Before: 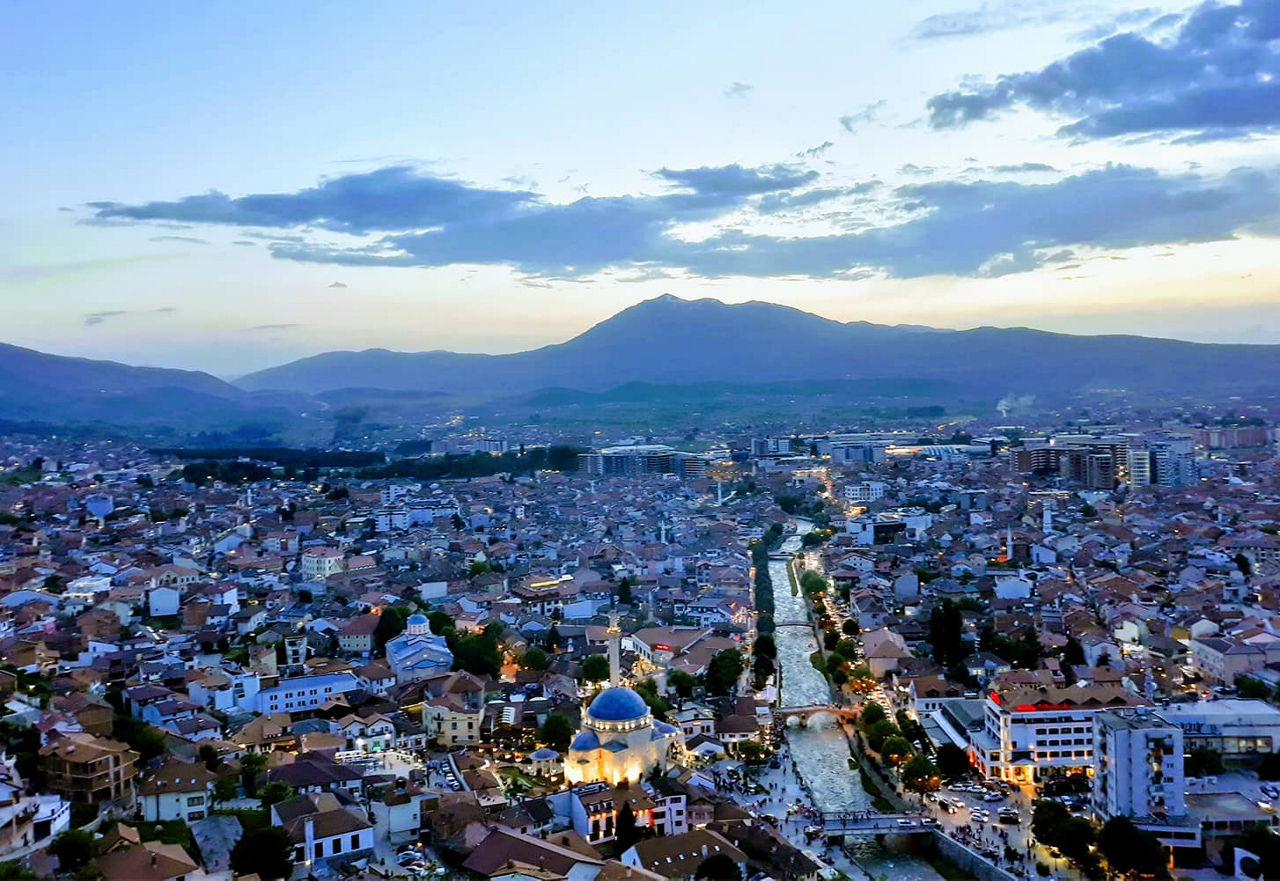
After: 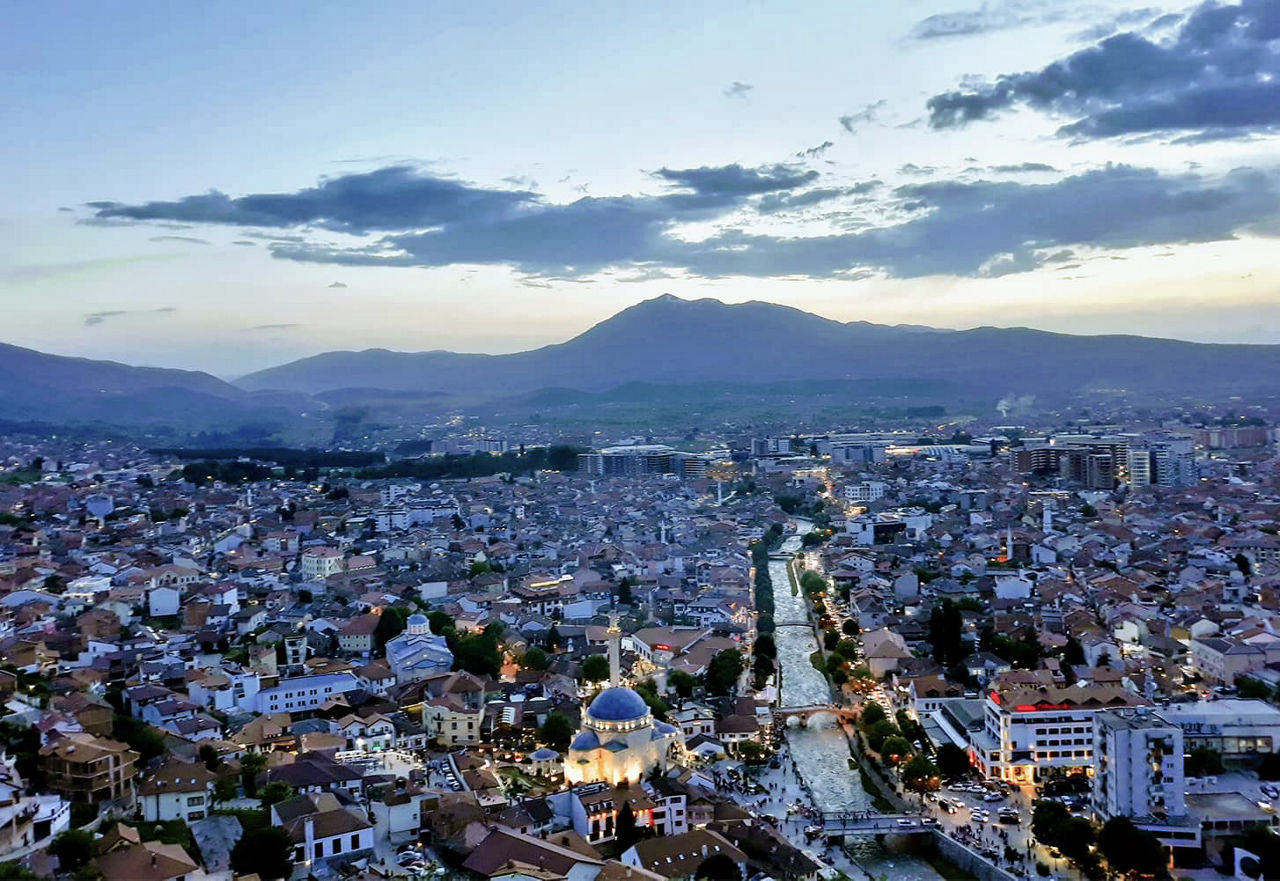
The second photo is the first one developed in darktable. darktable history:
color balance rgb: linear chroma grading › shadows -2.049%, linear chroma grading › highlights -14.156%, linear chroma grading › global chroma -9.446%, linear chroma grading › mid-tones -10.329%, perceptual saturation grading › global saturation 0.123%
shadows and highlights: shadows 22.41, highlights -49.14, soften with gaussian
